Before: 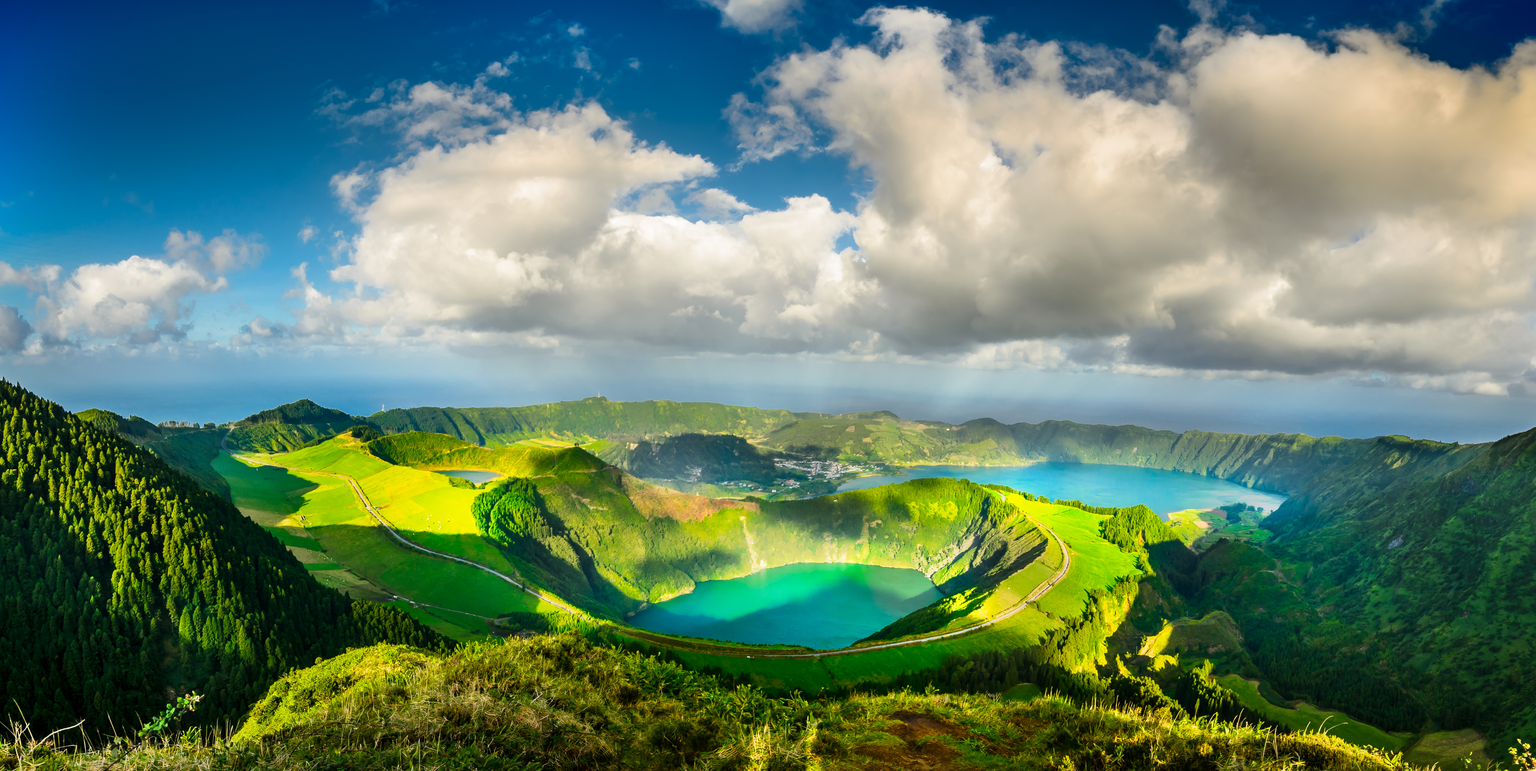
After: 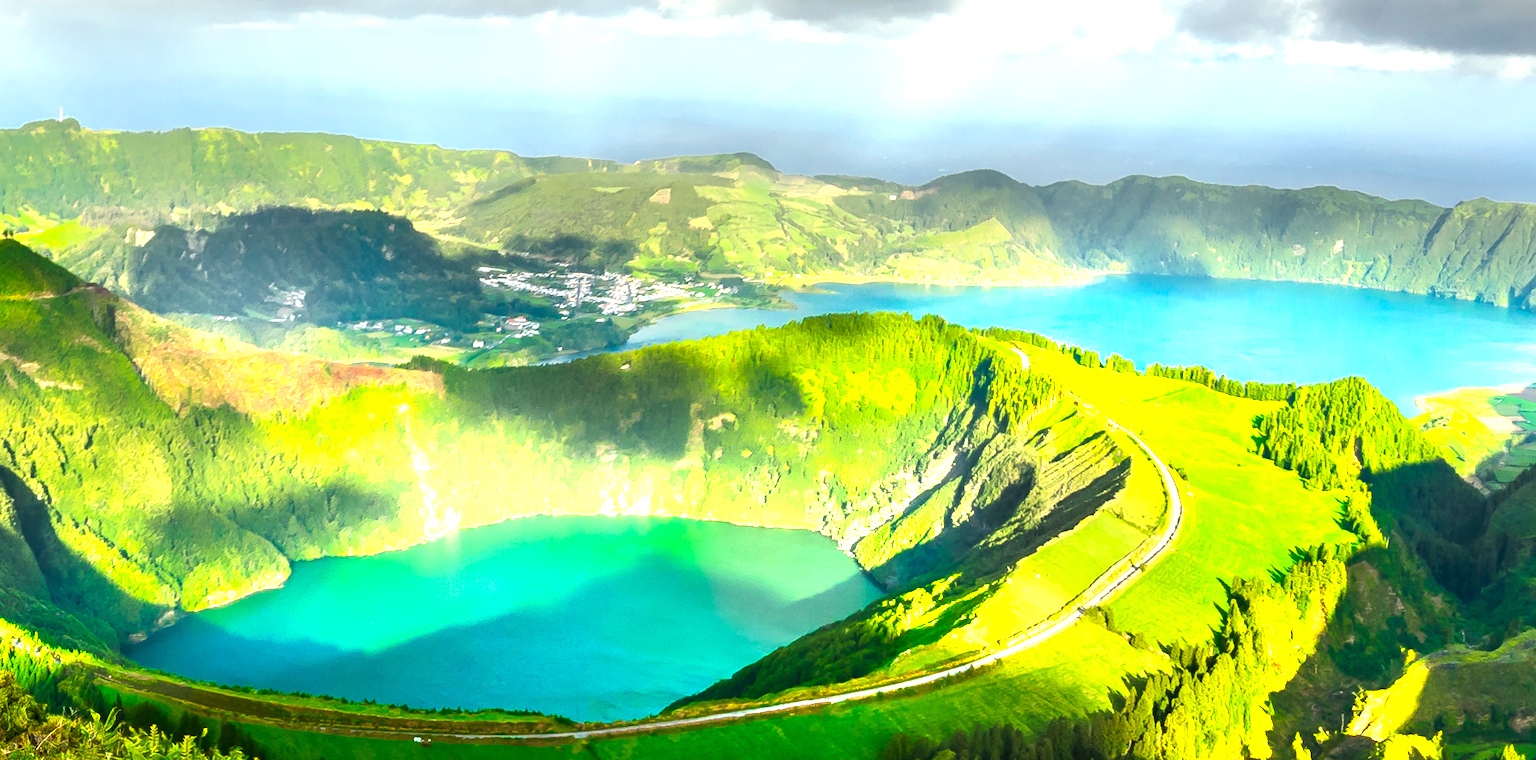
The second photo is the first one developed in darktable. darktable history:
exposure: exposure 1.092 EV, compensate highlight preservation false
crop: left 37.344%, top 44.974%, right 20.686%, bottom 13.615%
